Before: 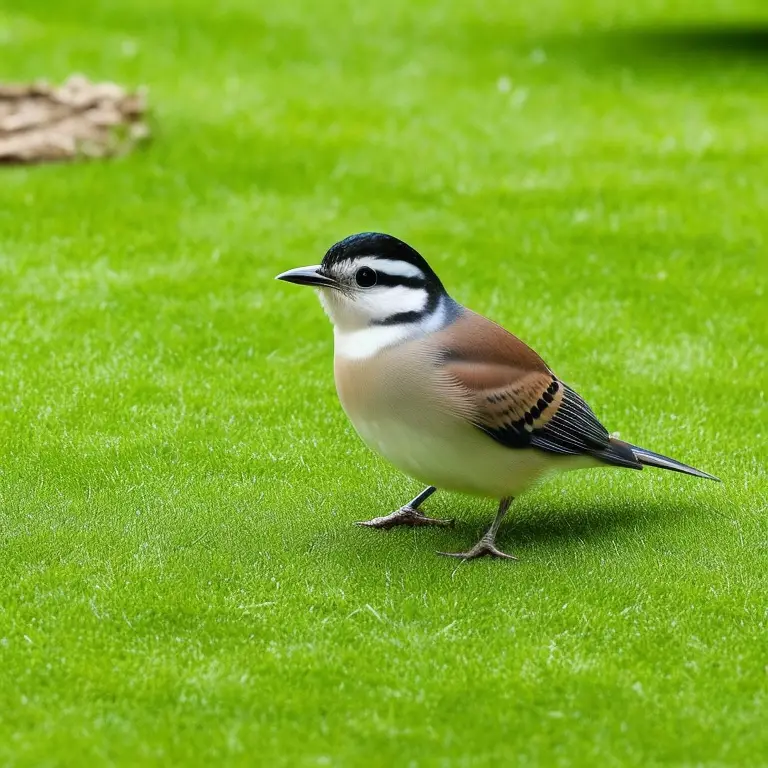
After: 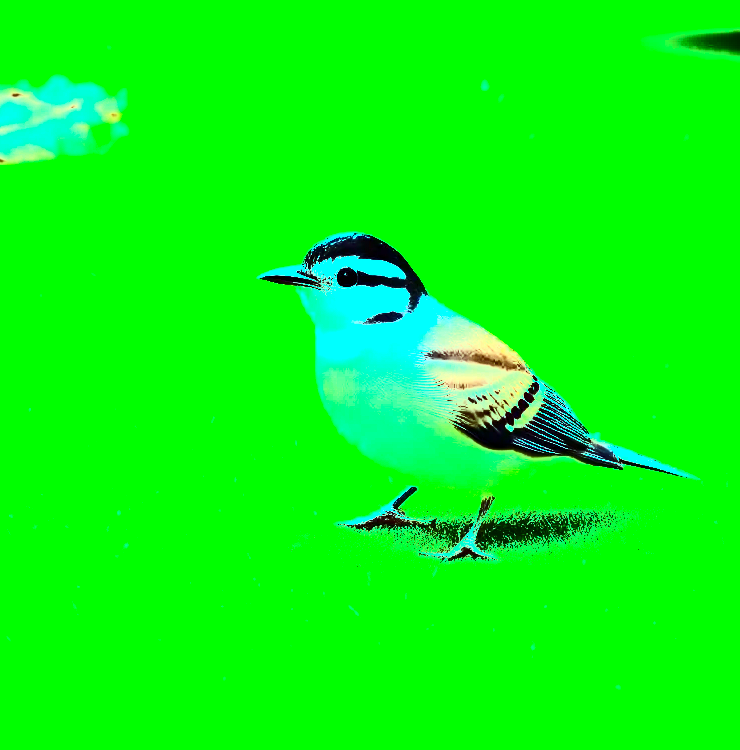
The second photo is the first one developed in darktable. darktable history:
crop and rotate: left 2.536%, right 1.107%, bottom 2.246%
haze removal: compatibility mode true, adaptive false
color balance rgb: shadows lift › luminance 0.49%, shadows lift › chroma 6.83%, shadows lift › hue 300.29°, power › hue 208.98°, highlights gain › luminance 20.24%, highlights gain › chroma 13.17%, highlights gain › hue 173.85°, perceptual saturation grading › global saturation 18.05%
tone equalizer: -8 EV -0.75 EV, -7 EV -0.7 EV, -6 EV -0.6 EV, -5 EV -0.4 EV, -3 EV 0.4 EV, -2 EV 0.6 EV, -1 EV 0.7 EV, +0 EV 0.75 EV, edges refinement/feathering 500, mask exposure compensation -1.57 EV, preserve details no
contrast brightness saturation: contrast 0.93, brightness 0.2
exposure: black level correction 0, exposure 1.625 EV, compensate exposure bias true, compensate highlight preservation false
